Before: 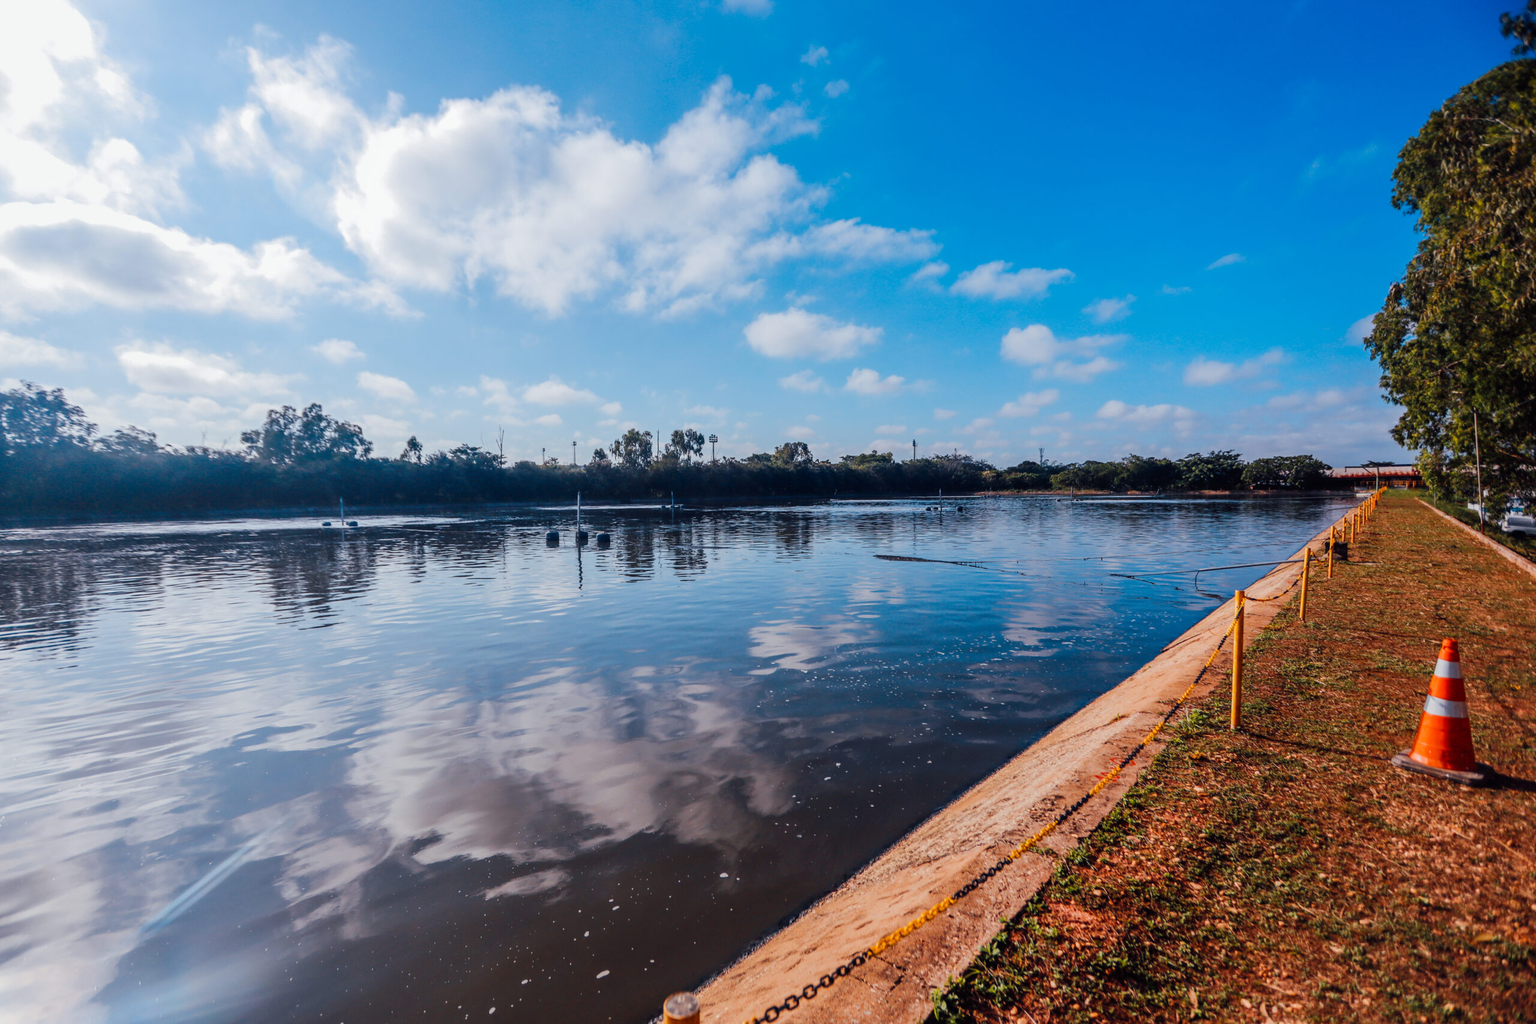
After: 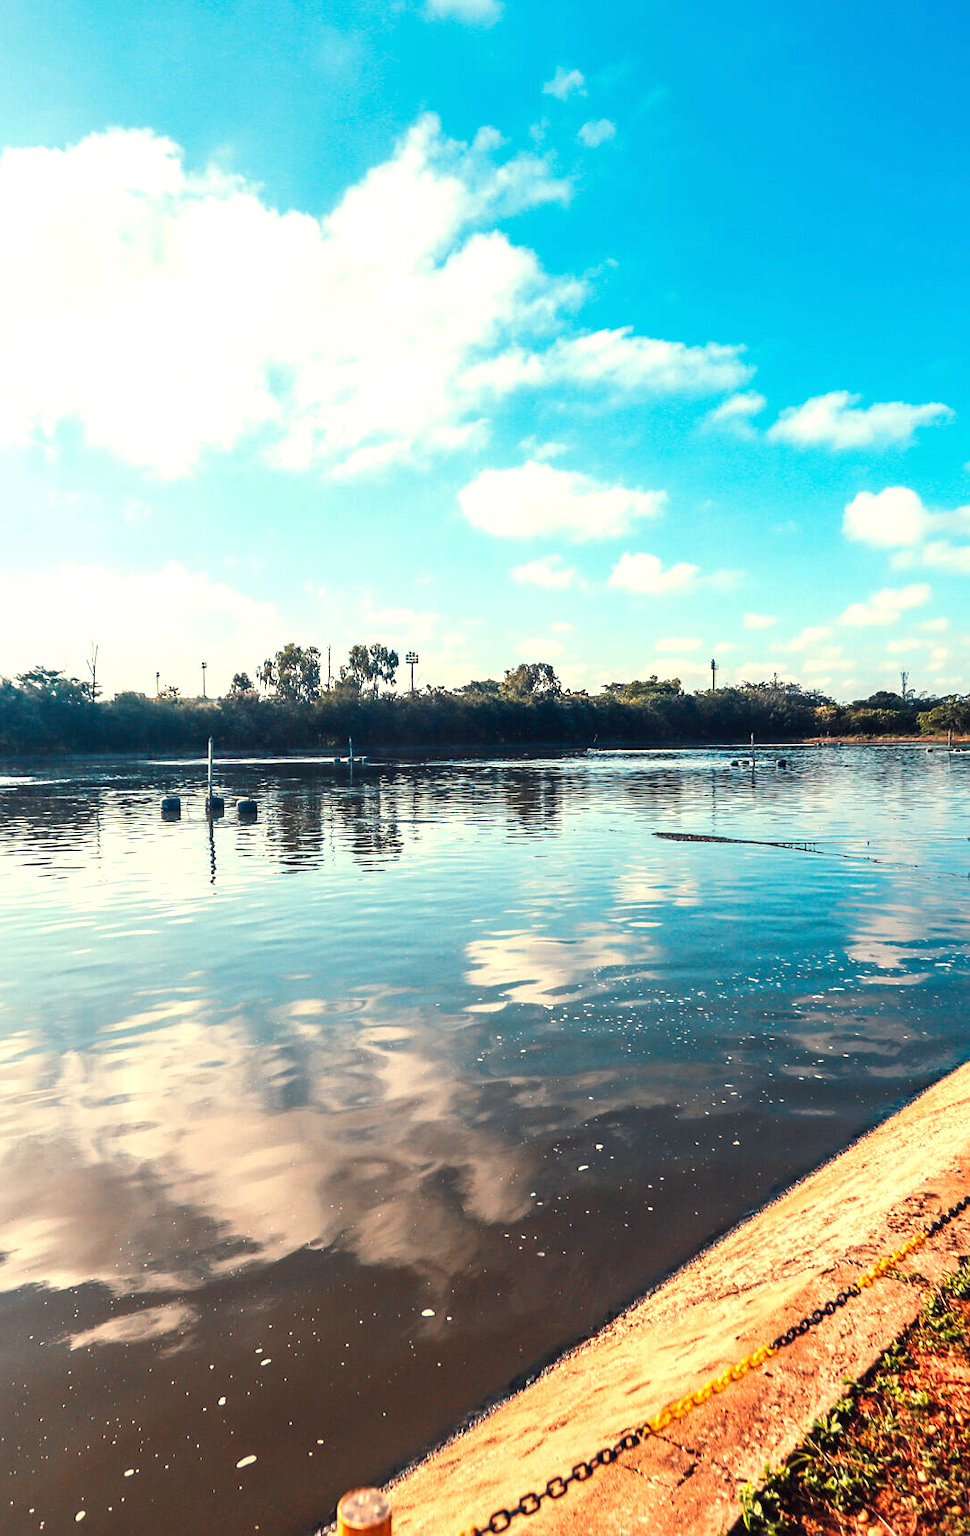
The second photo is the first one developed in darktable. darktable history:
exposure: black level correction 0, exposure 1.2 EV, compensate highlight preservation false
white balance: red 1.08, blue 0.791
crop: left 28.583%, right 29.231%
sharpen: radius 1.272, amount 0.305, threshold 0
